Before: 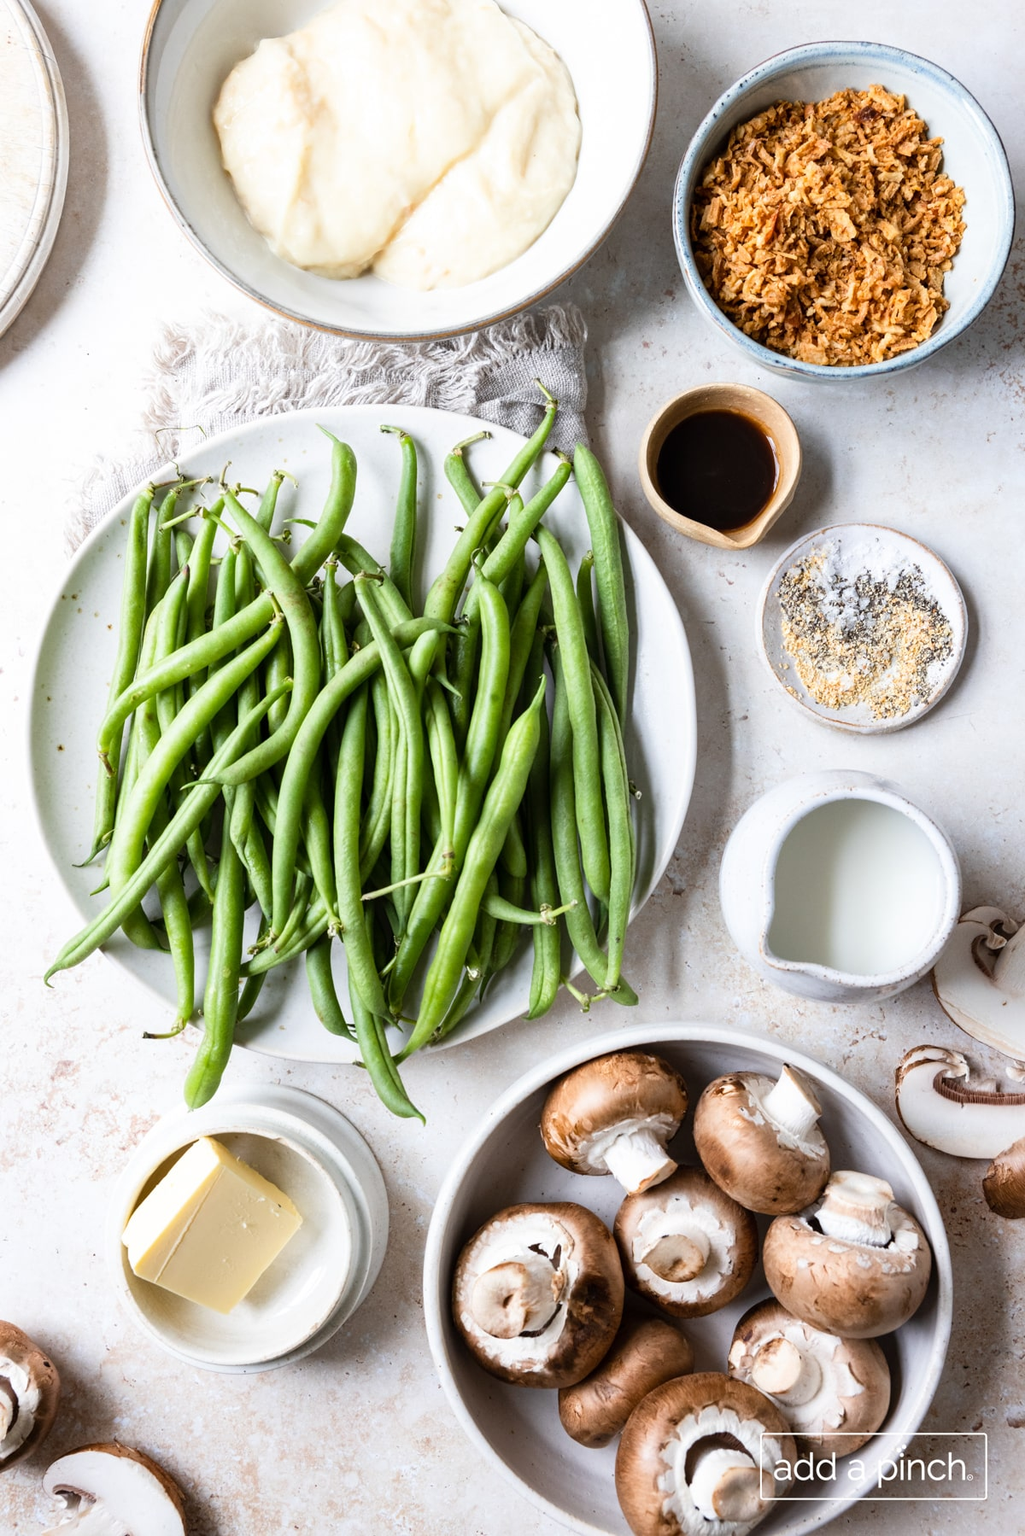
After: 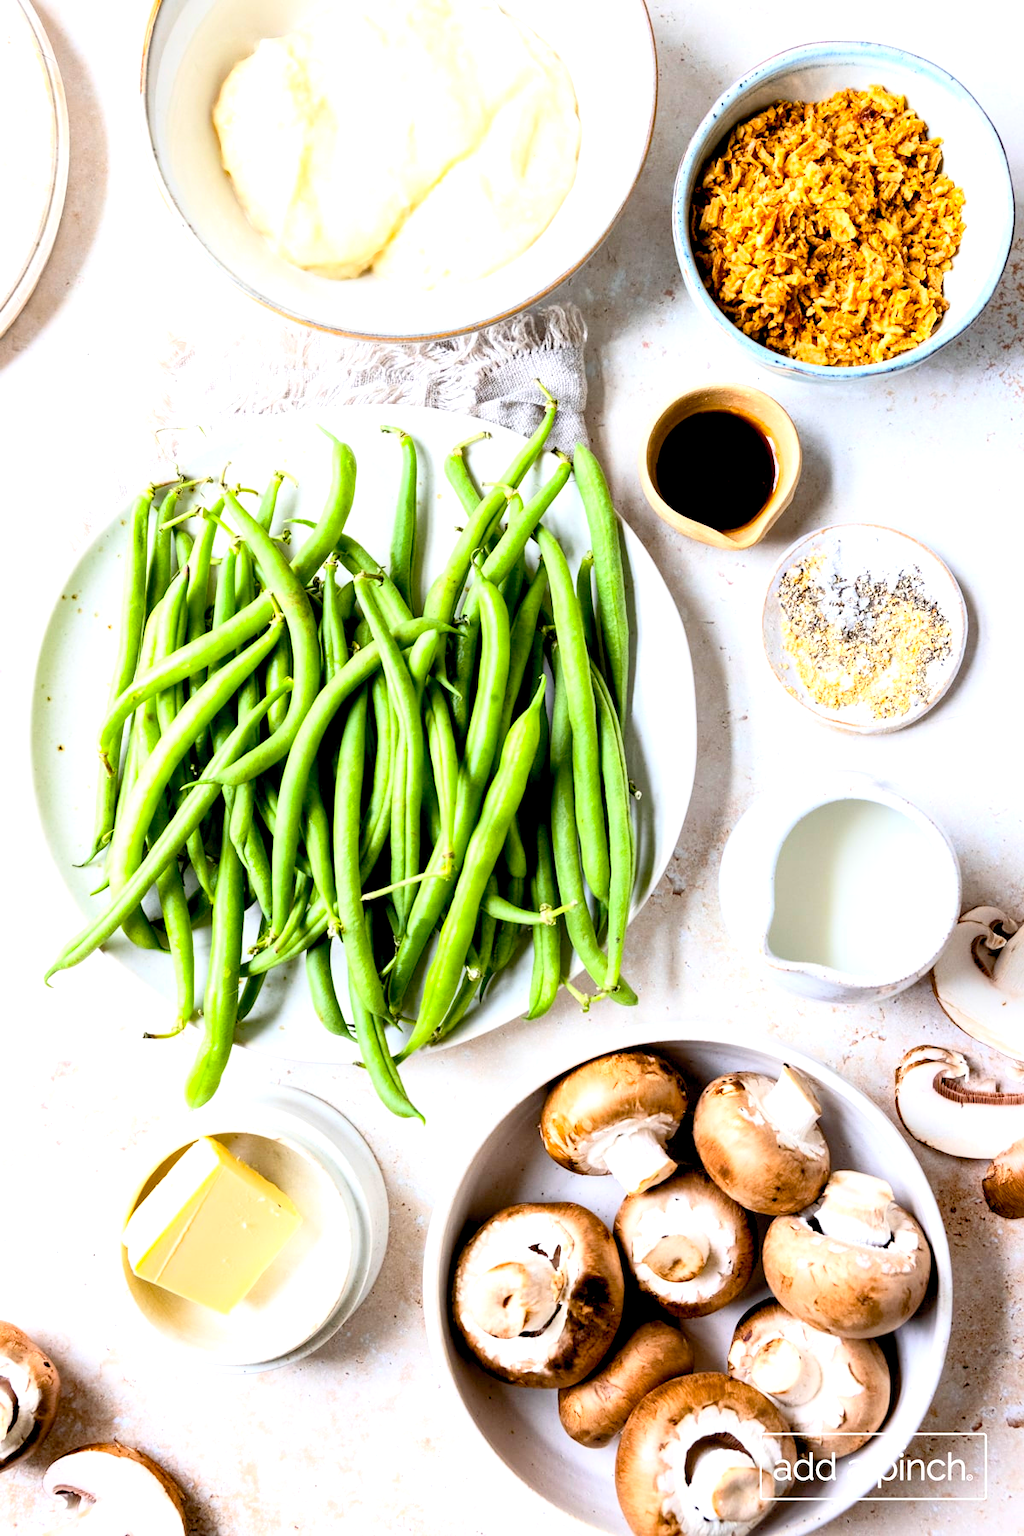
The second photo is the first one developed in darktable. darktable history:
color balance rgb: global offset › luminance -1.438%, linear chroma grading › global chroma 9.811%, perceptual saturation grading › global saturation 9.713%
contrast brightness saturation: contrast 0.201, brightness 0.169, saturation 0.217
exposure: exposure 0.601 EV, compensate highlight preservation false
